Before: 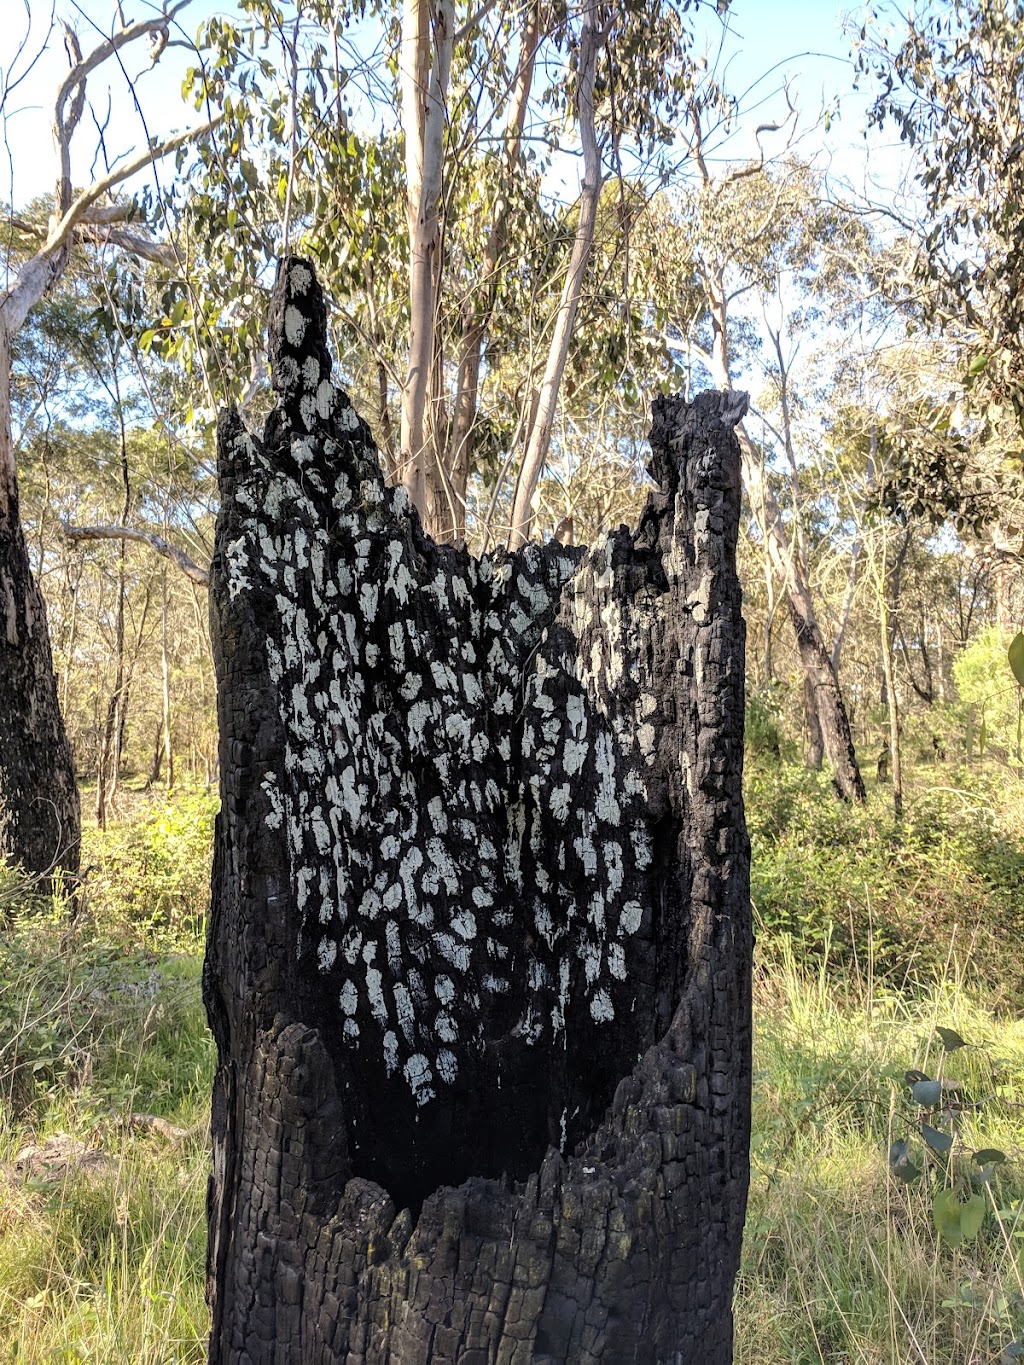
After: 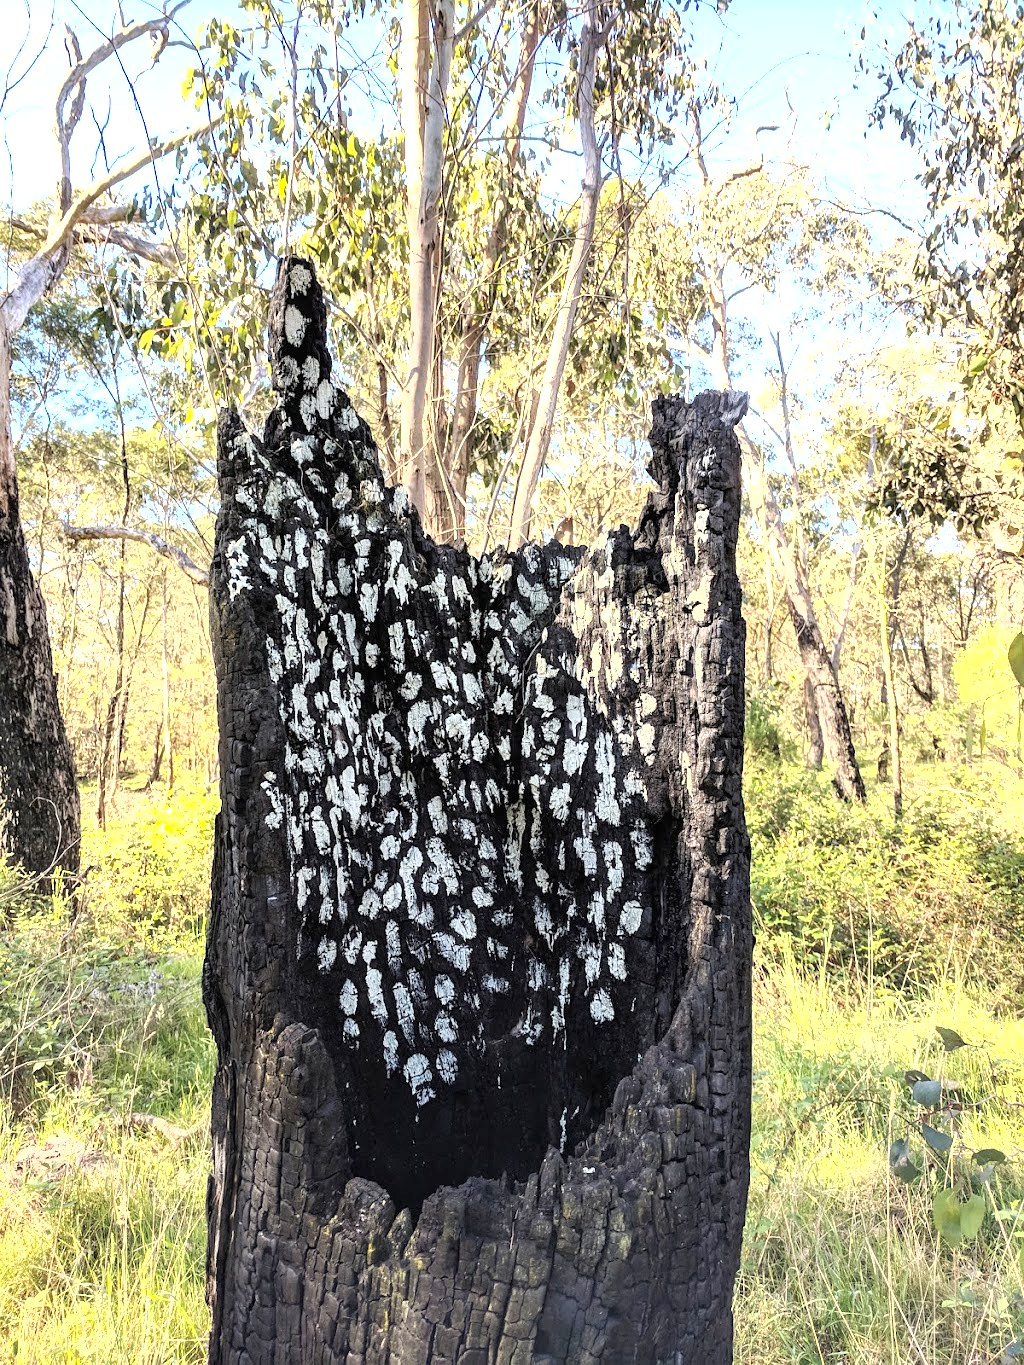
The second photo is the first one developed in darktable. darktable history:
exposure: black level correction 0, exposure 1.102 EV, compensate highlight preservation false
shadows and highlights: shadows 20, highlights -19.7, soften with gaussian
